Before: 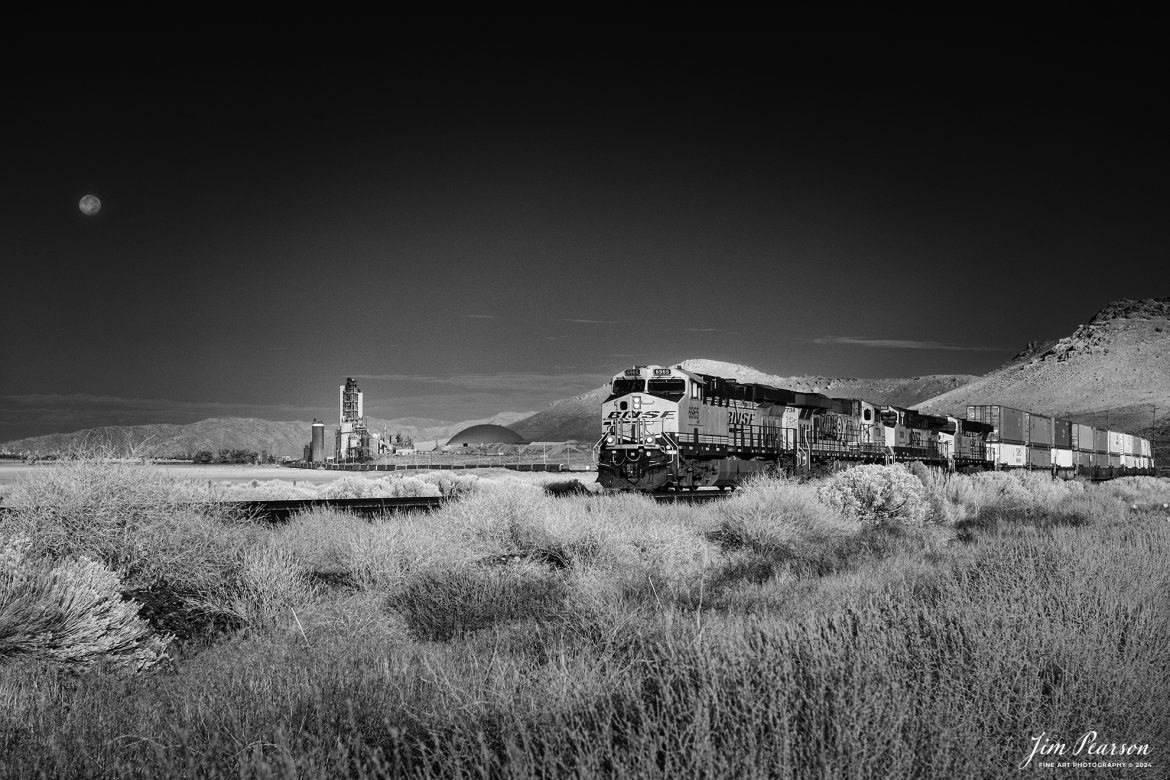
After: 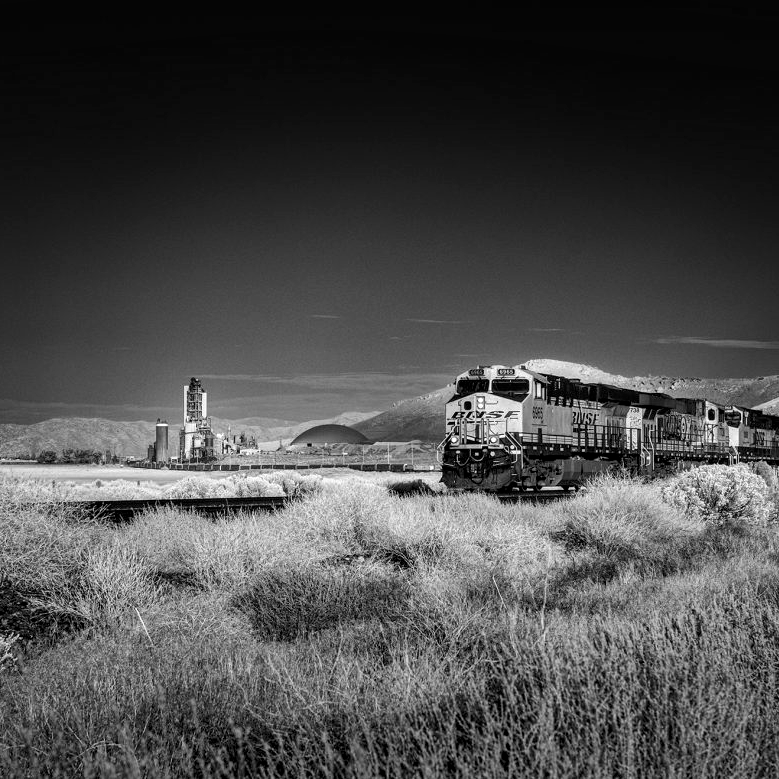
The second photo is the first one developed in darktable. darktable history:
crop and rotate: left 13.349%, right 20.027%
local contrast: highlights 26%, shadows 73%, midtone range 0.749
